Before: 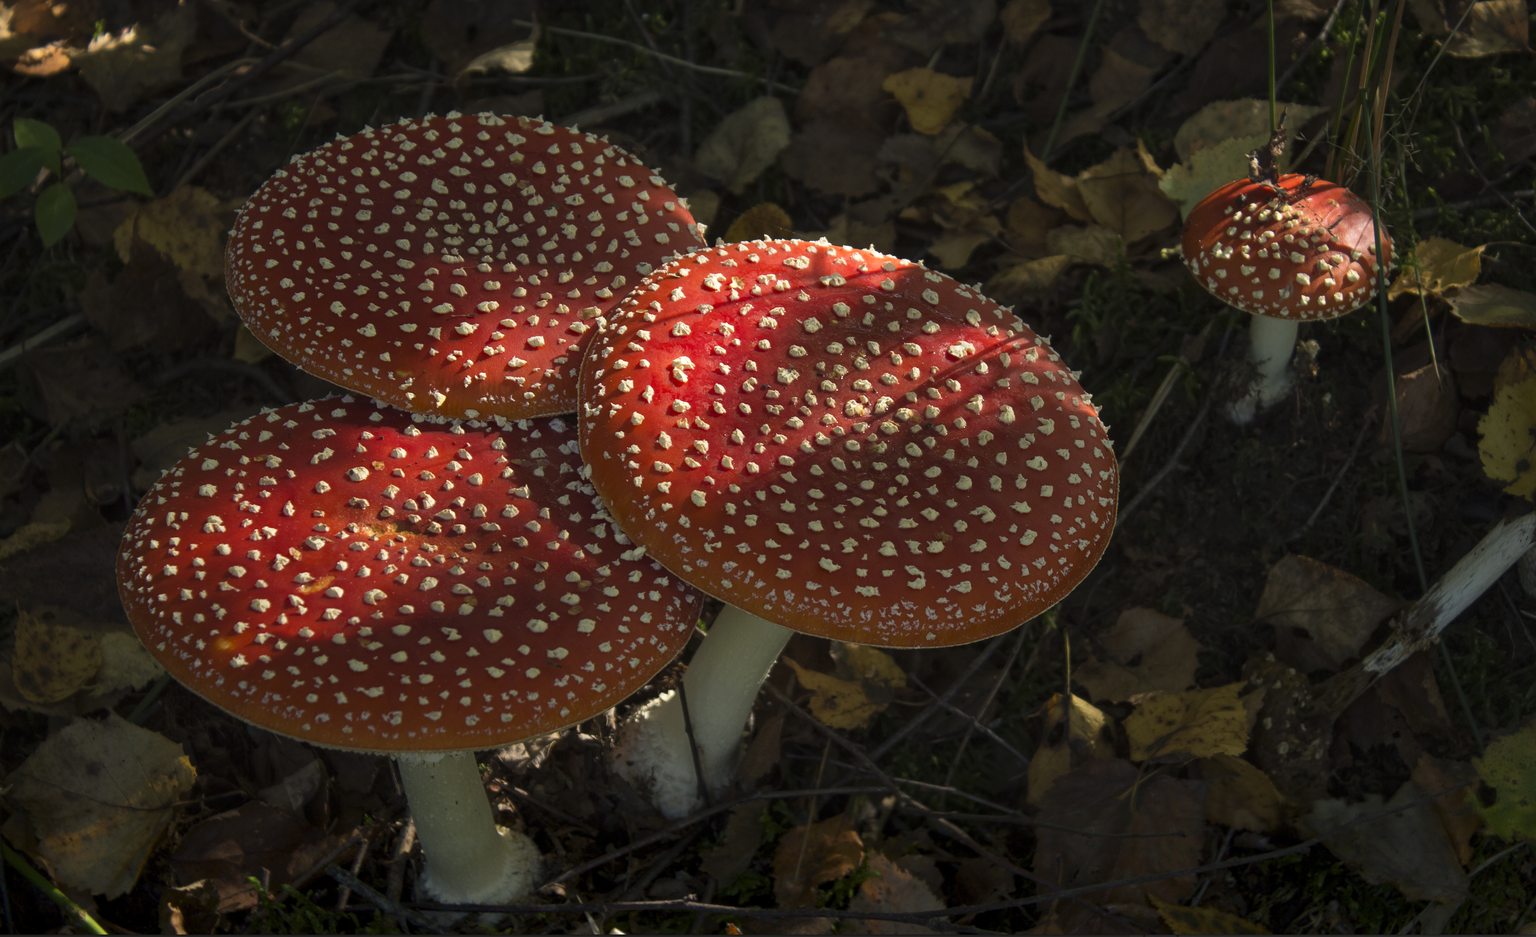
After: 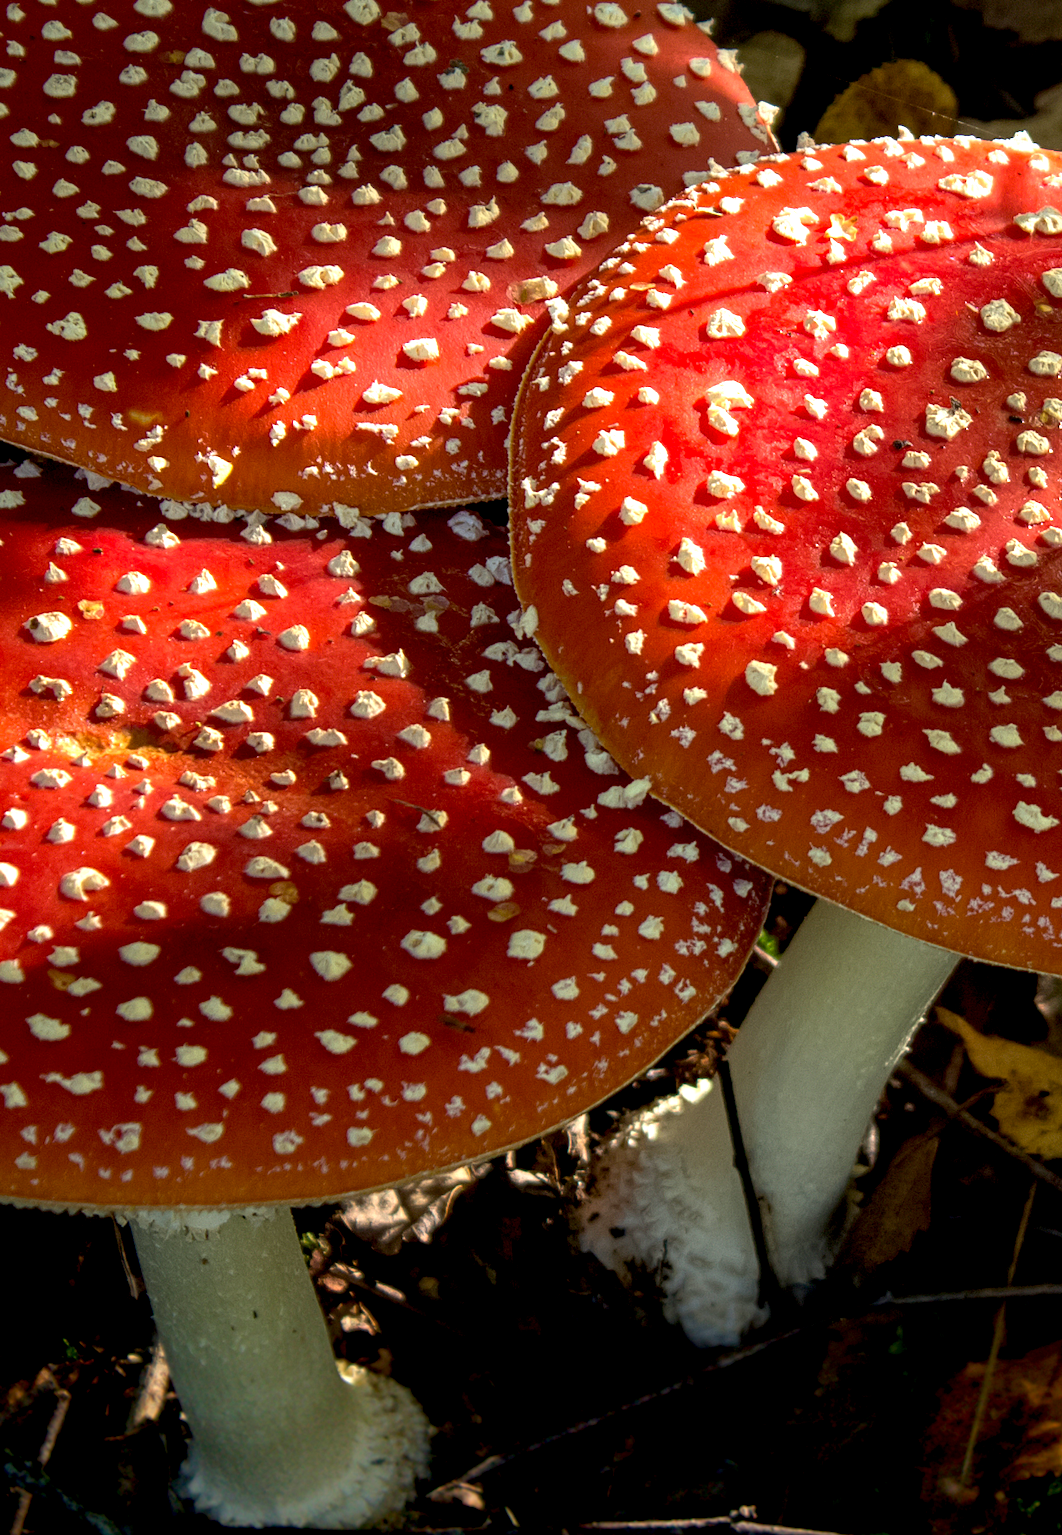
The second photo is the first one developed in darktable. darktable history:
local contrast: on, module defaults
exposure: black level correction 0.008, exposure 0.973 EV, compensate highlight preservation false
crop and rotate: left 21.81%, top 18.628%, right 45.105%, bottom 2.985%
